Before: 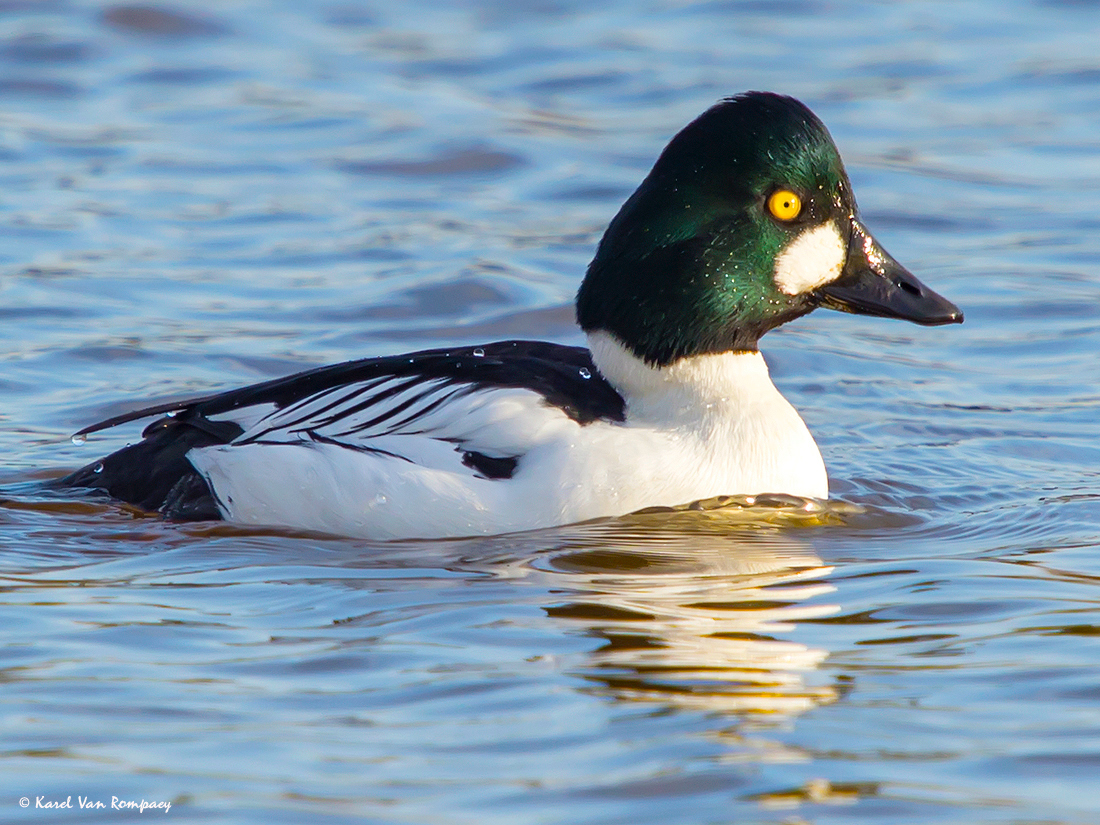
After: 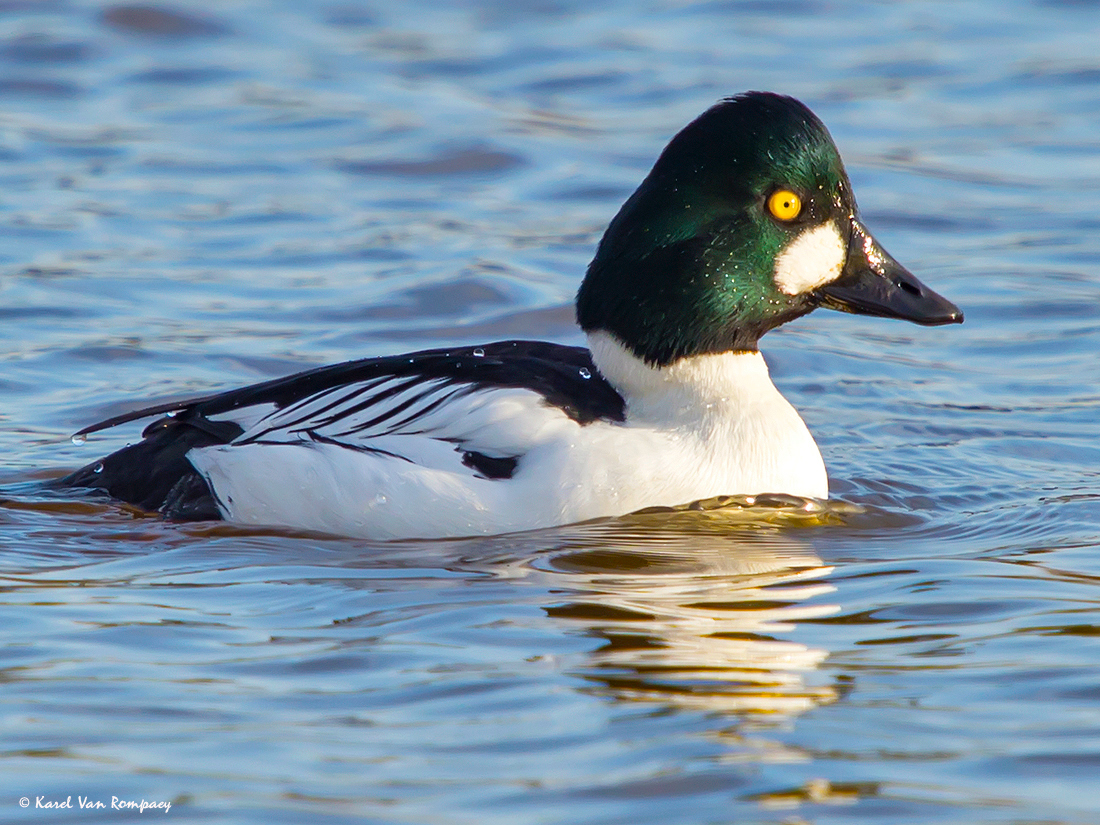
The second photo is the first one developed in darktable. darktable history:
shadows and highlights: shadows 52.46, soften with gaussian
